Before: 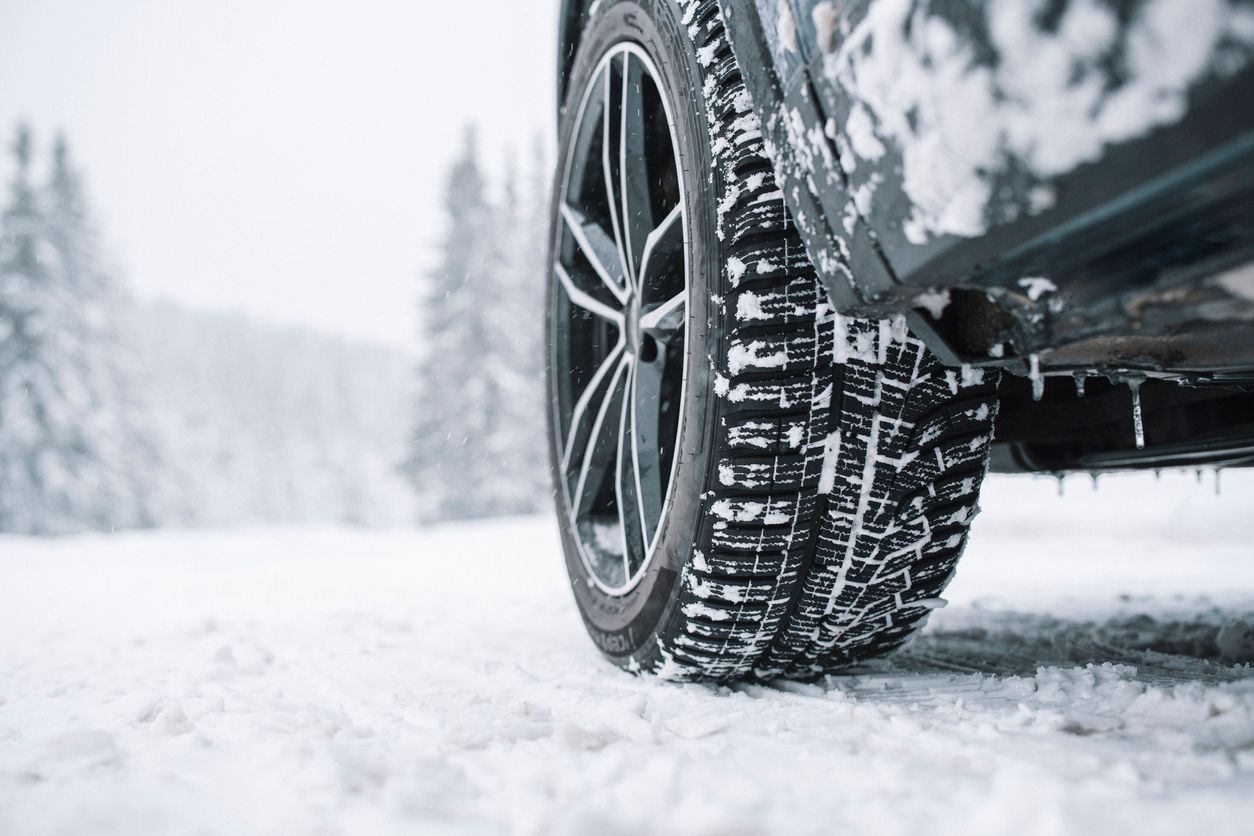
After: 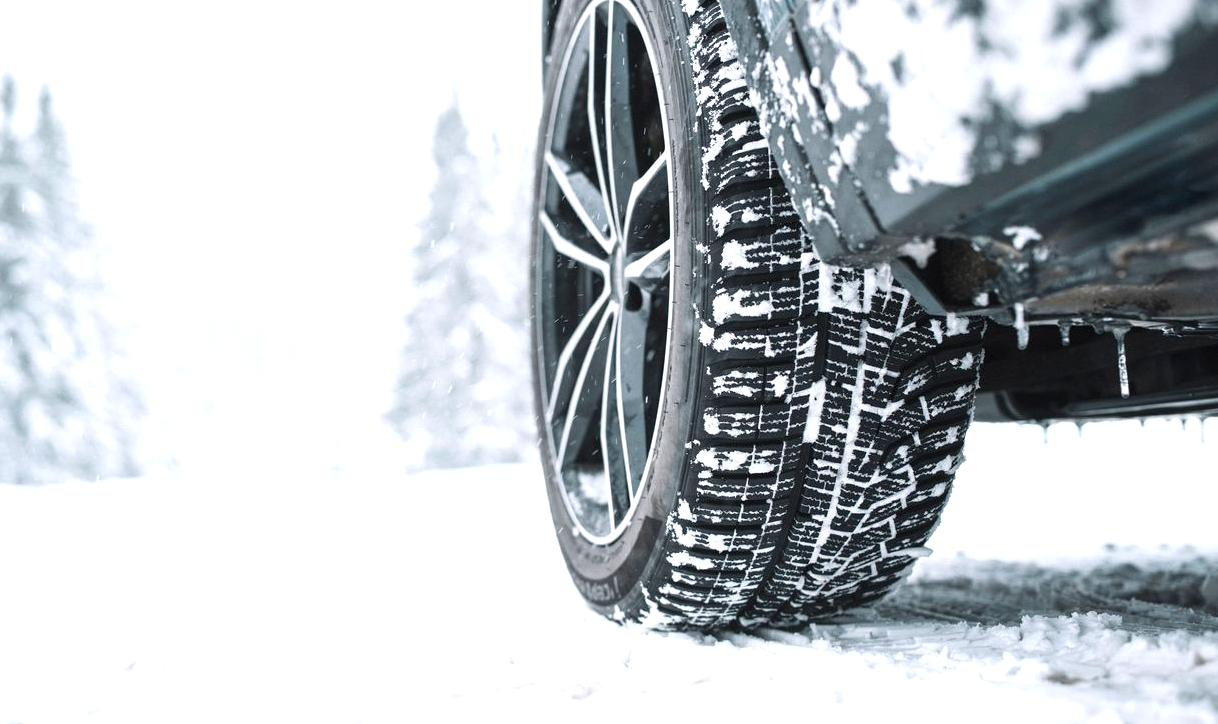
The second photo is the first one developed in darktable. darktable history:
exposure: exposure 0.639 EV, compensate exposure bias true, compensate highlight preservation false
crop: left 1.201%, top 6.137%, right 1.667%, bottom 7.146%
